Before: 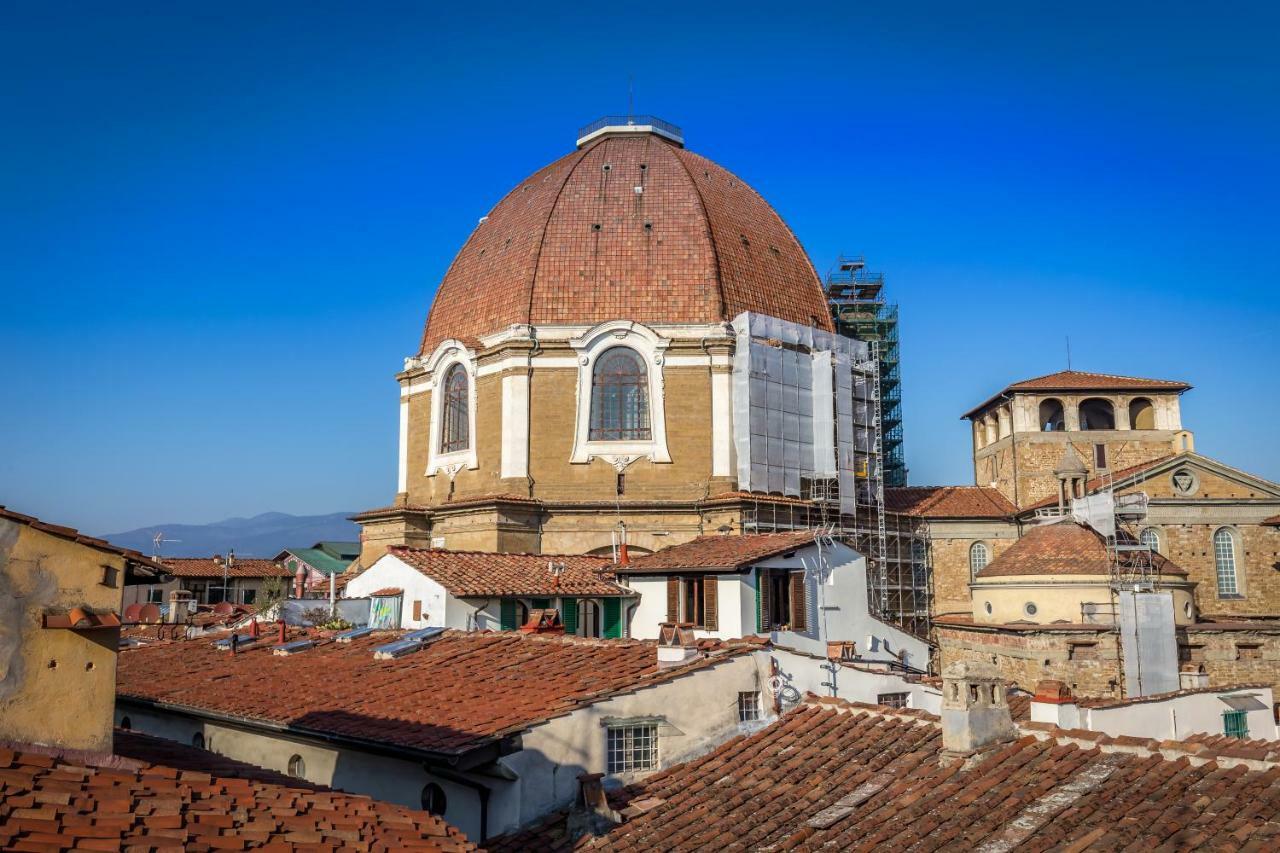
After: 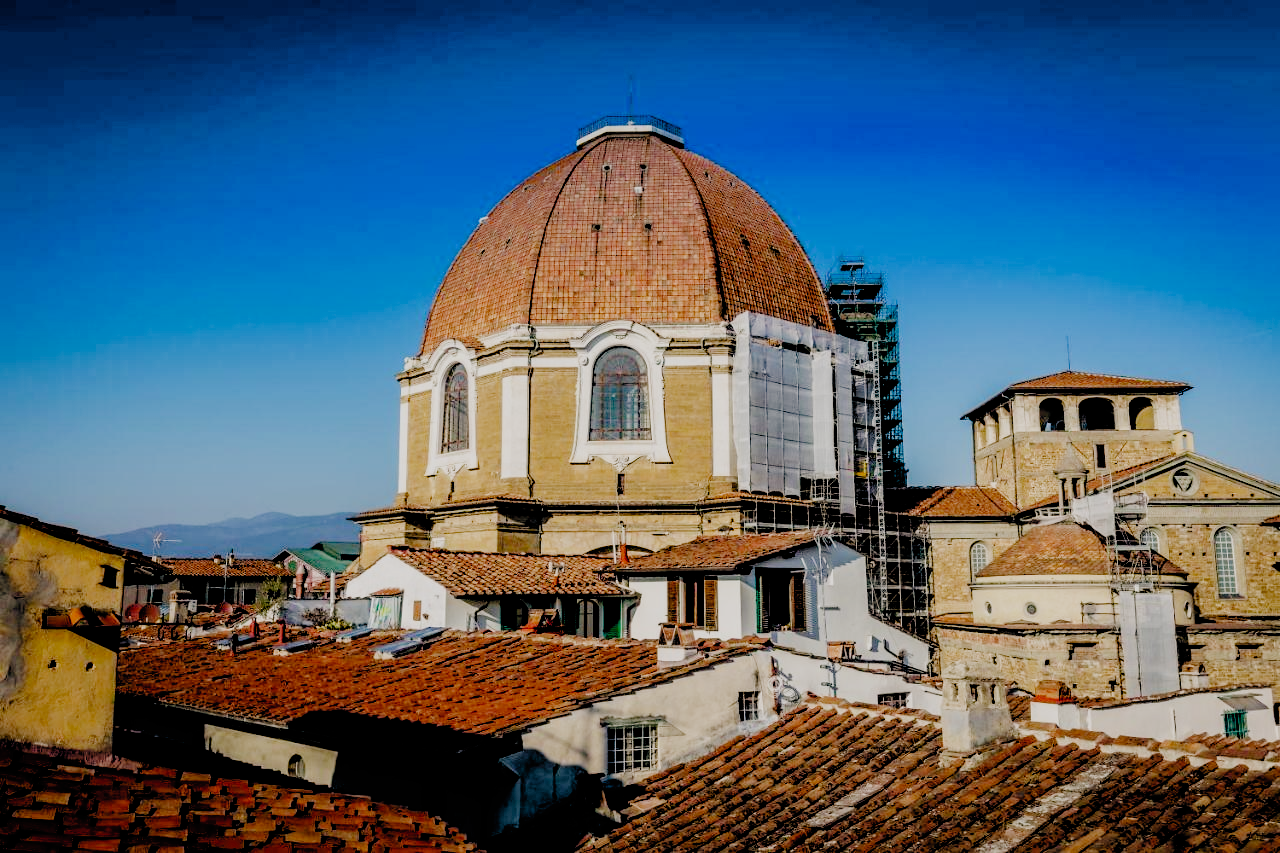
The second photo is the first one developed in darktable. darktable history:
filmic rgb: black relative exposure -2.85 EV, white relative exposure 4.56 EV, hardness 1.77, contrast 1.25, preserve chrominance no, color science v5 (2021)
color balance: lift [0.975, 0.993, 1, 1.015], gamma [1.1, 1, 1, 0.945], gain [1, 1.04, 1, 0.95]
